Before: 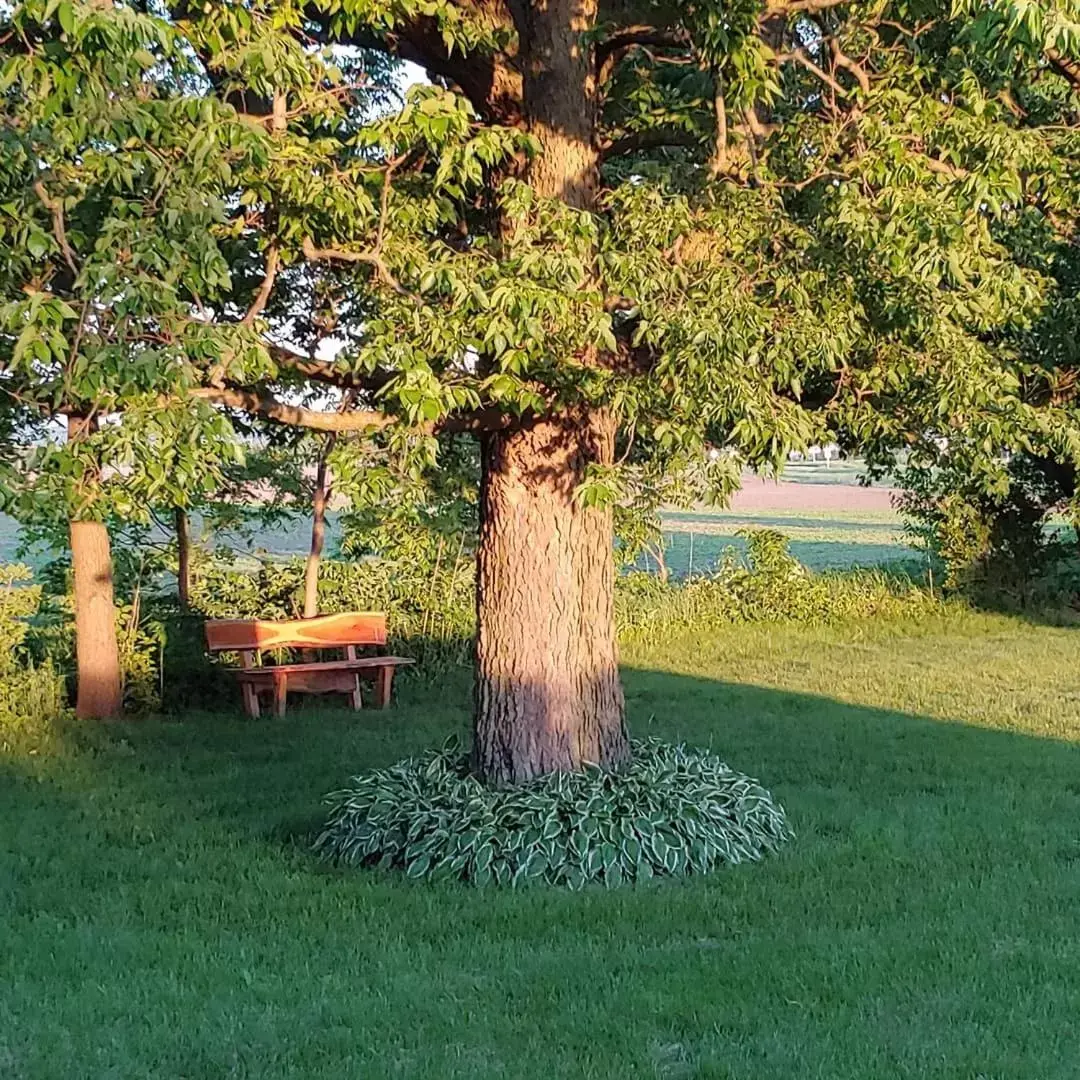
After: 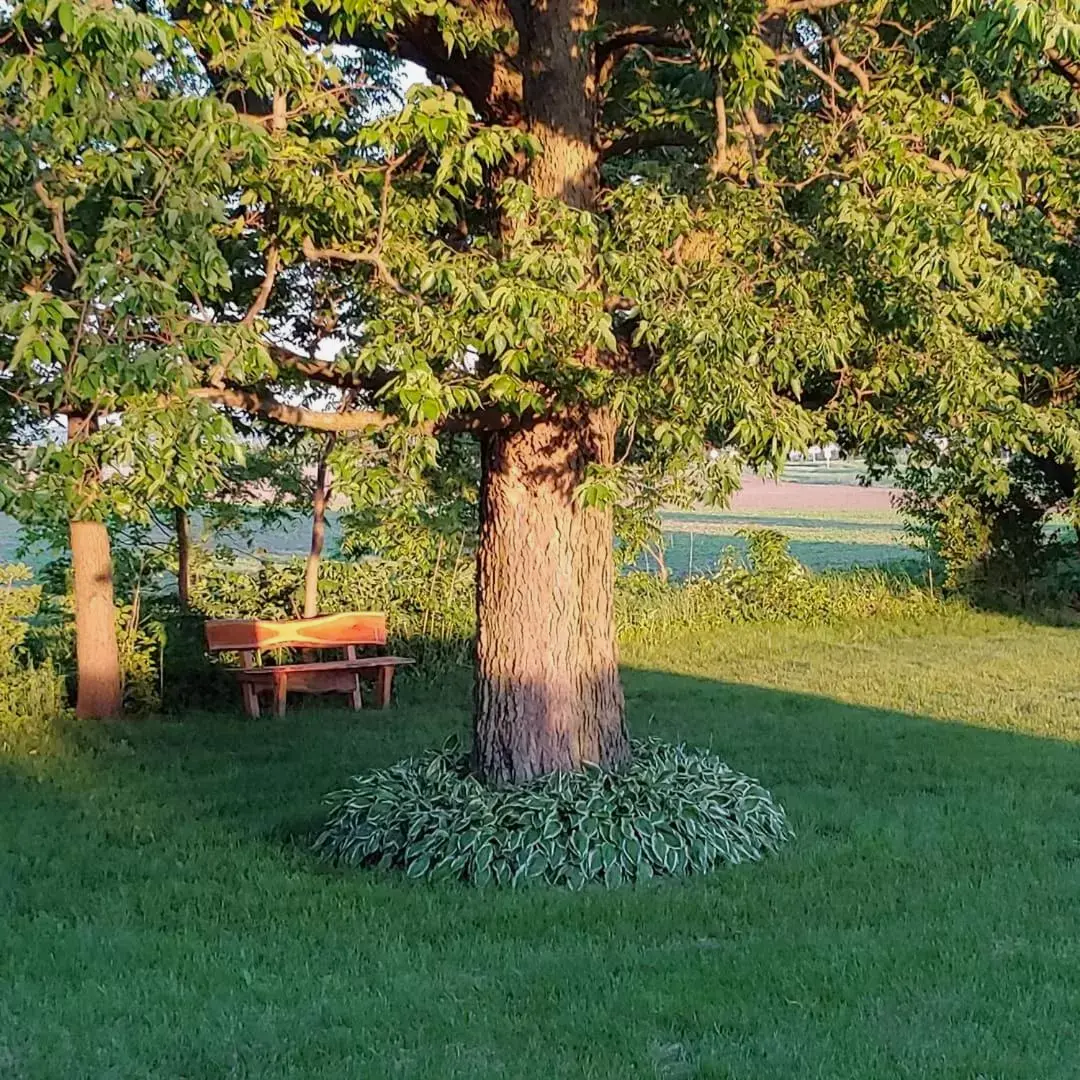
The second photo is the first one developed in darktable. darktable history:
shadows and highlights: shadows -20.5, white point adjustment -2.04, highlights -34.94
